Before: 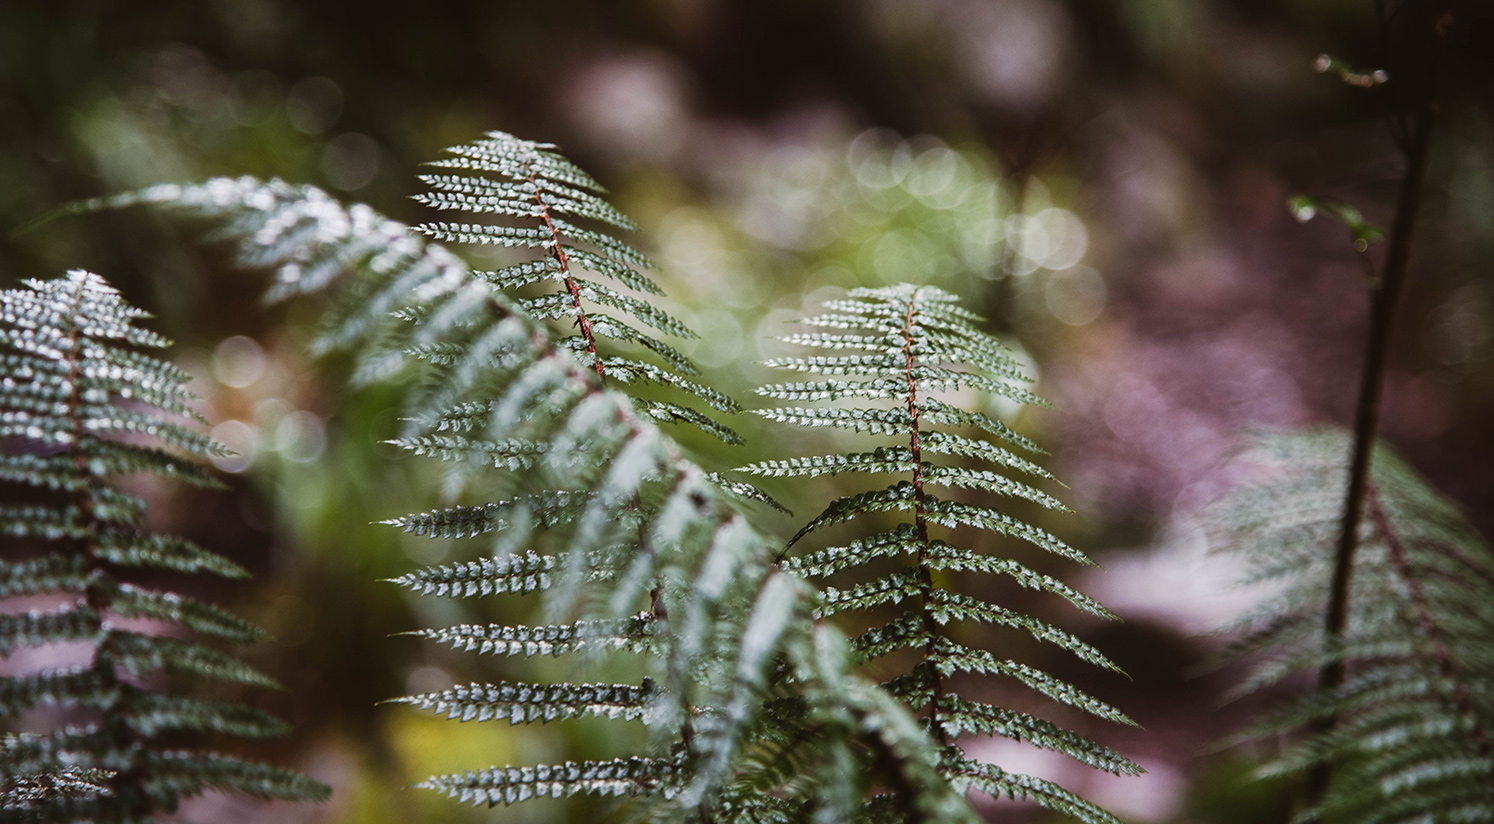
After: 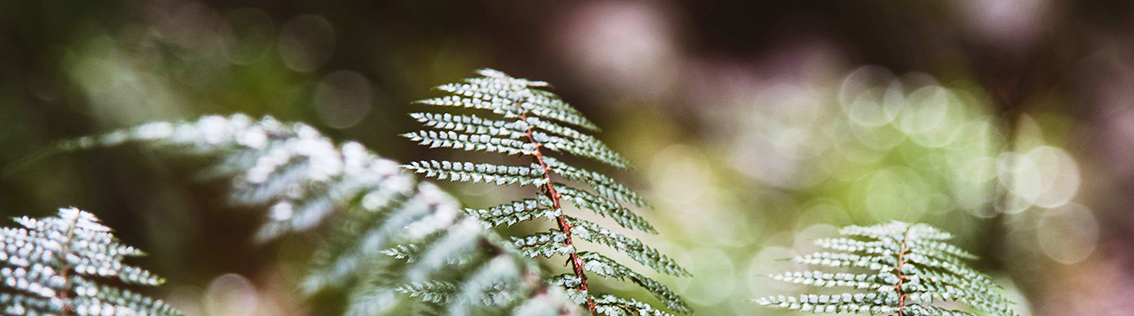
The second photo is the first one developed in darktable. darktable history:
contrast brightness saturation: contrast 0.204, brightness 0.155, saturation 0.22
crop: left 0.546%, top 7.629%, right 23.49%, bottom 53.944%
